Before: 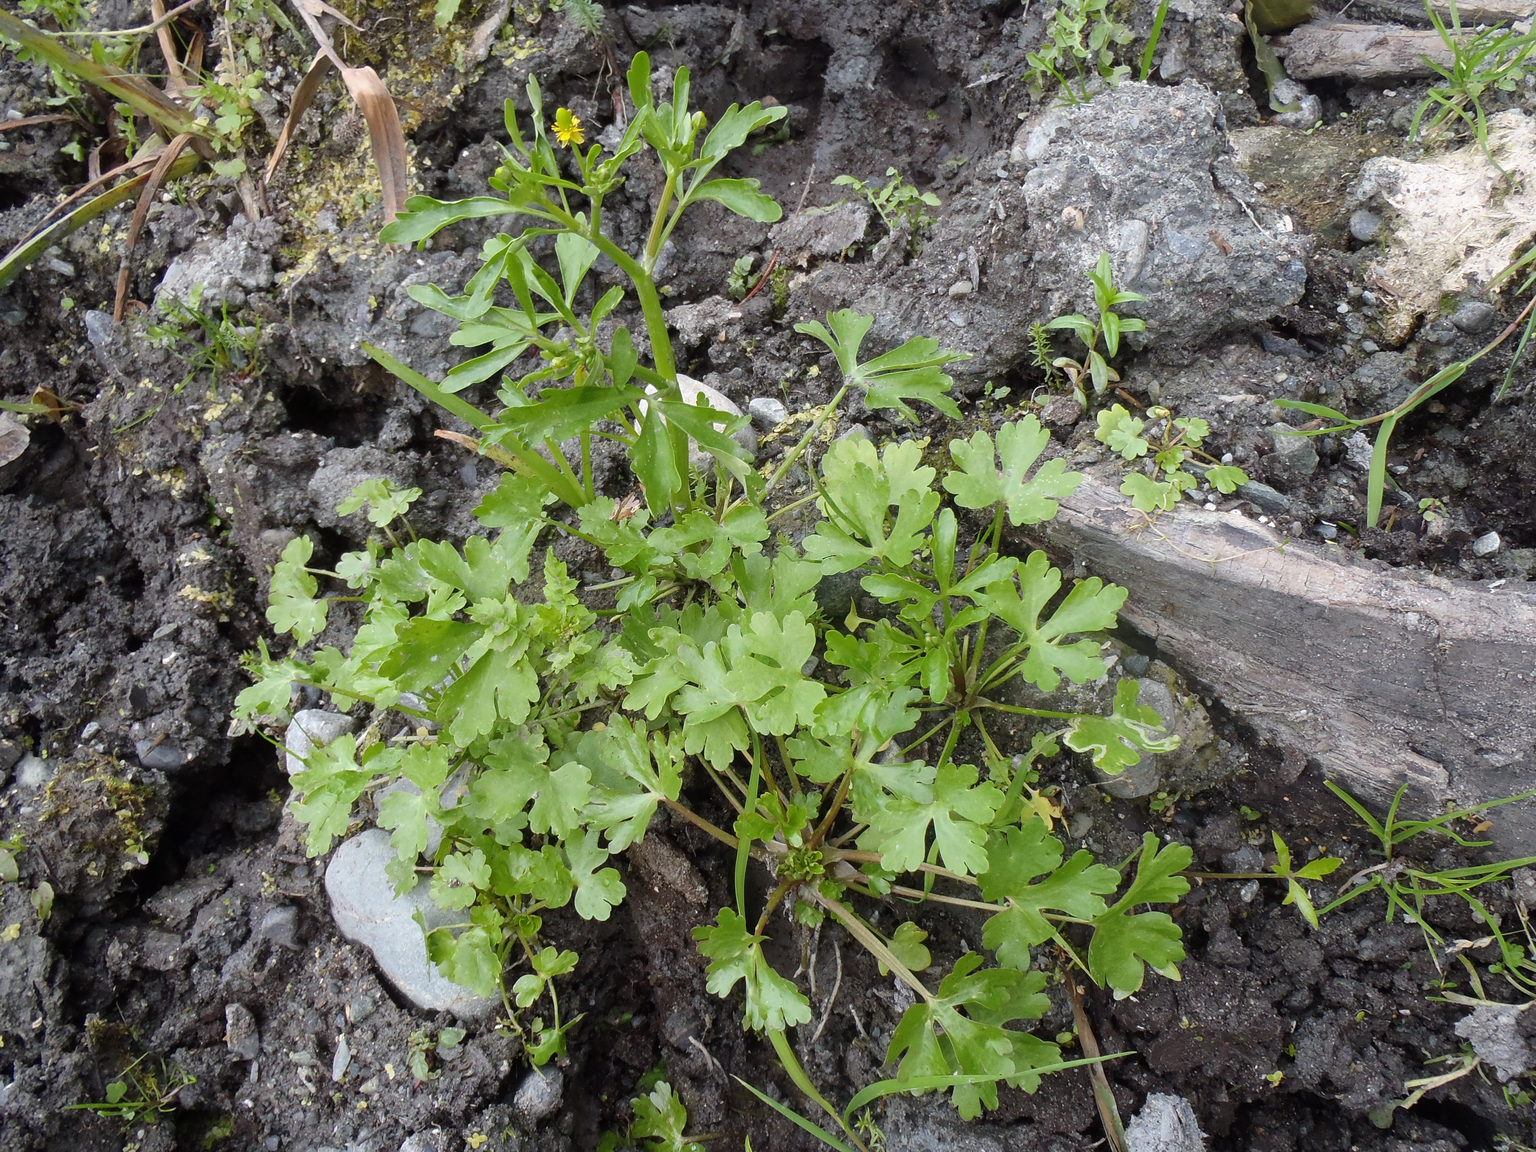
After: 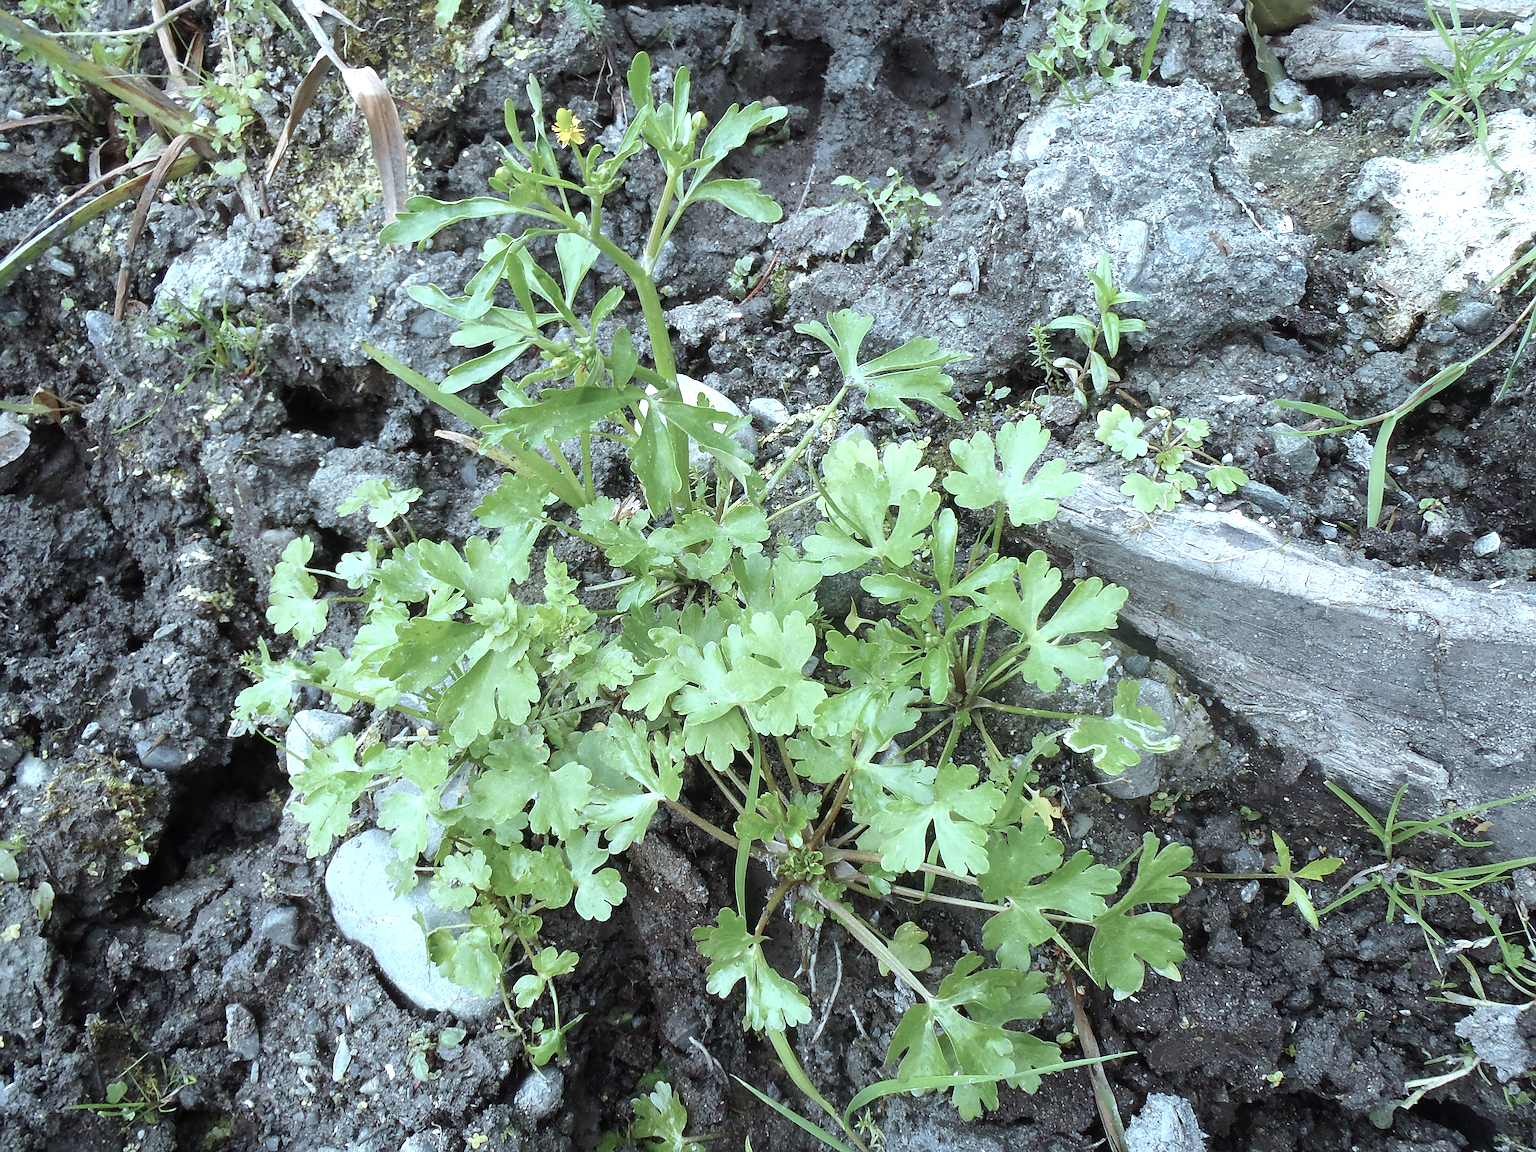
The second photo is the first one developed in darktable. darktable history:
sharpen: on, module defaults
color correction: highlights a* -12.2, highlights b* -17.66, saturation 0.7
exposure: exposure 0.643 EV, compensate highlight preservation false
